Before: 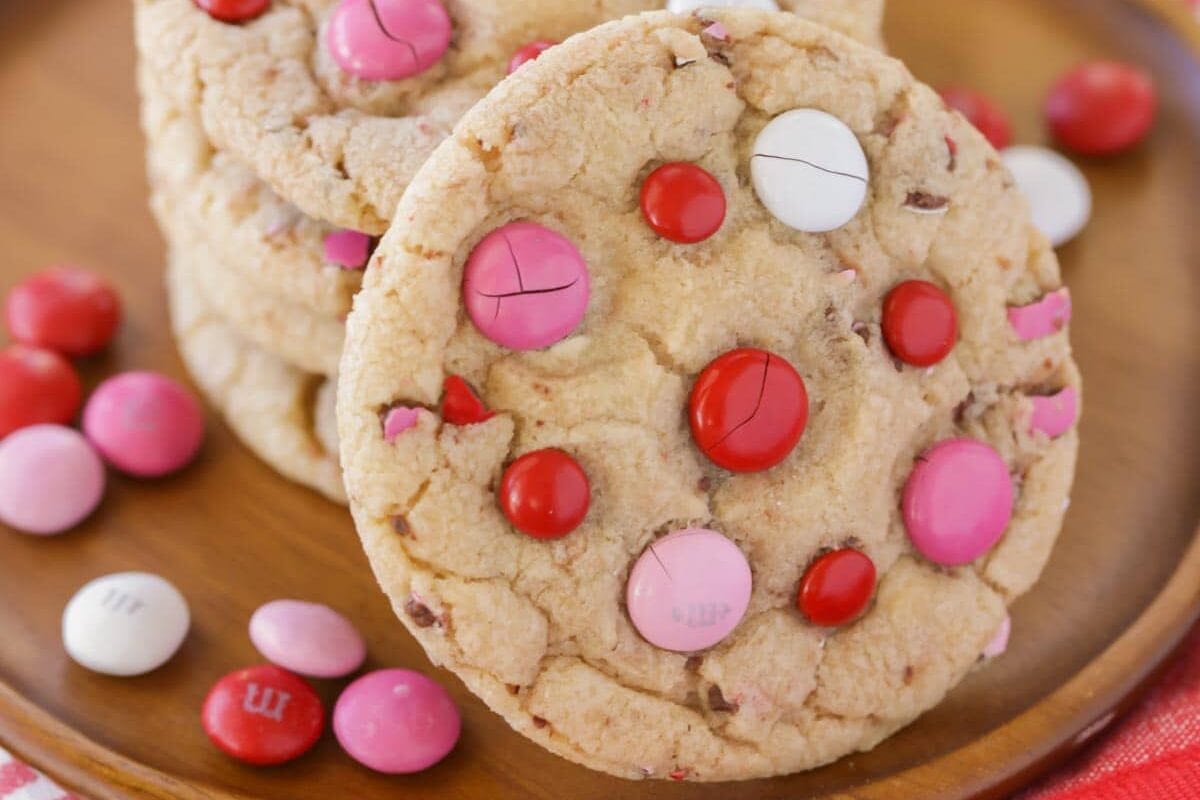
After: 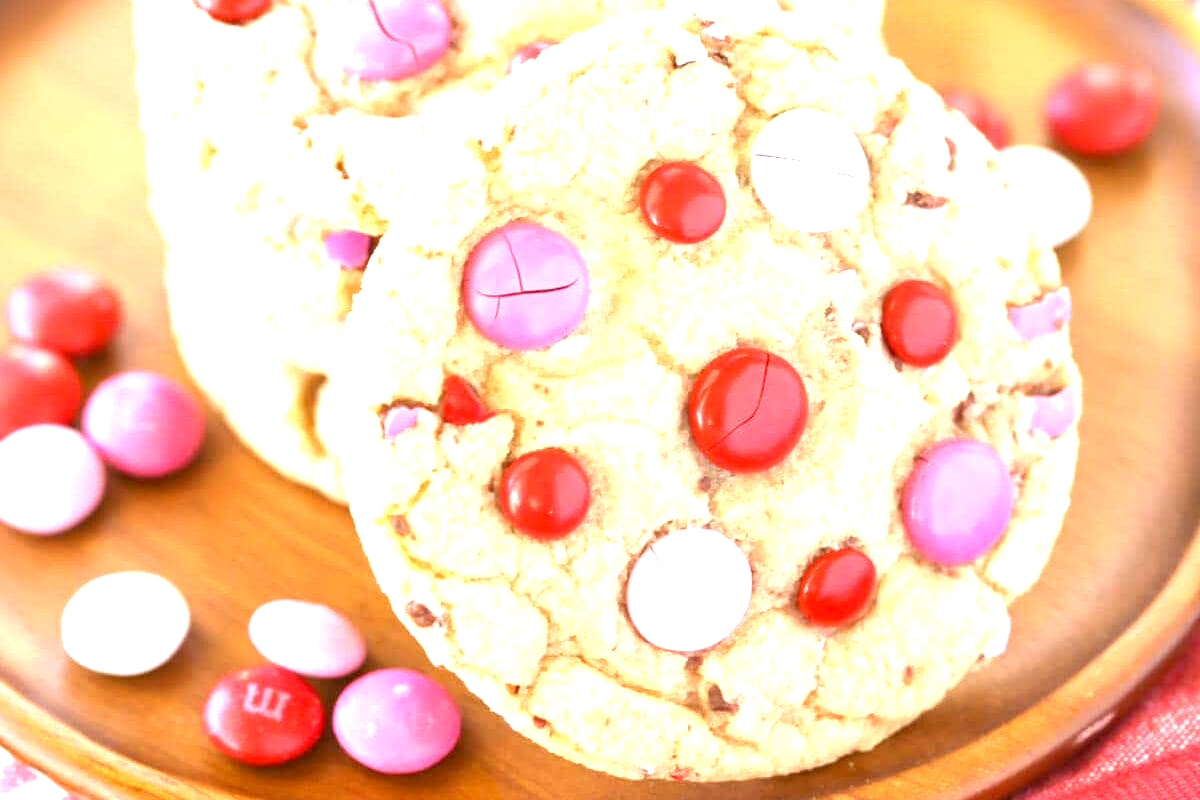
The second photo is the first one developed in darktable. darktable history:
exposure: black level correction 0.001, exposure 1.85 EV, compensate highlight preservation false
